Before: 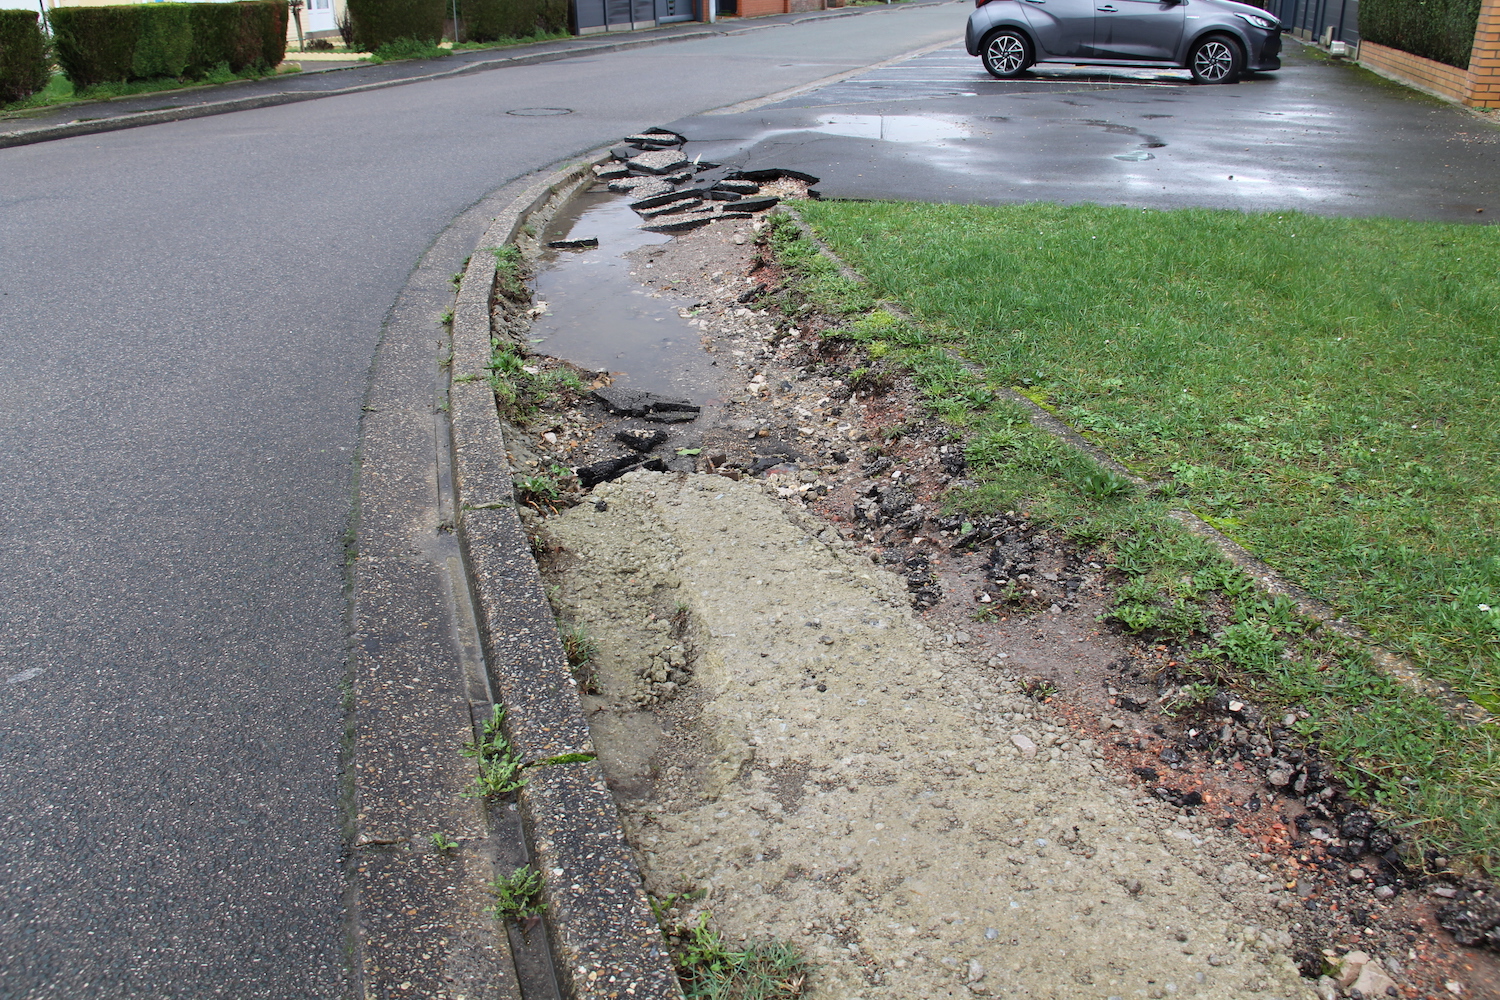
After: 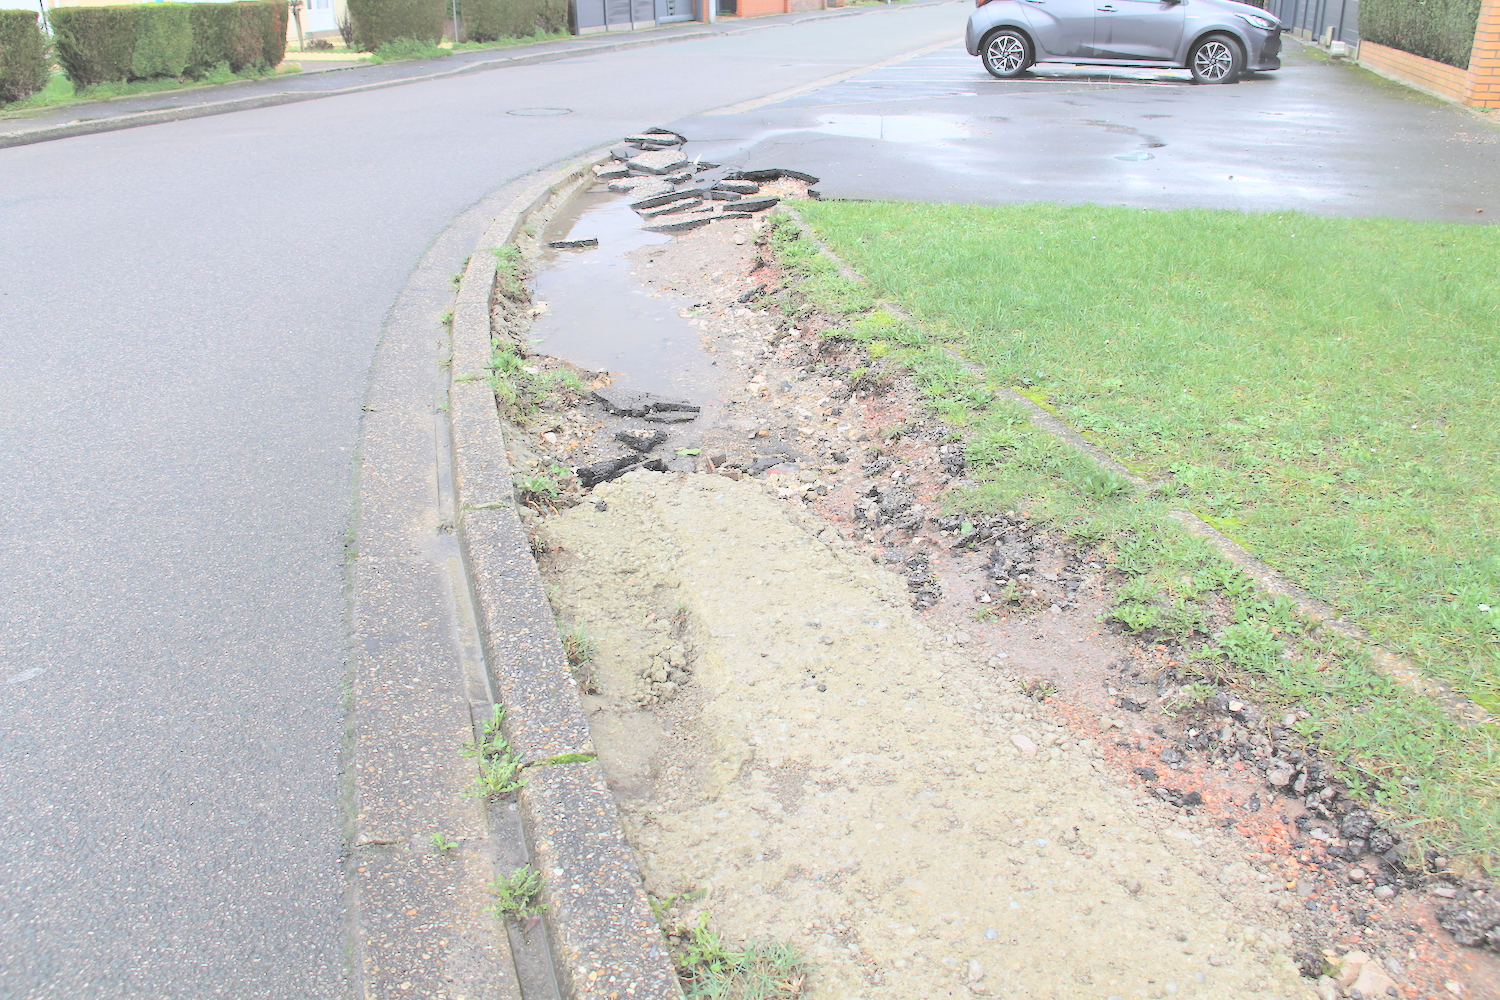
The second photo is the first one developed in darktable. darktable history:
contrast brightness saturation: brightness 0.996
